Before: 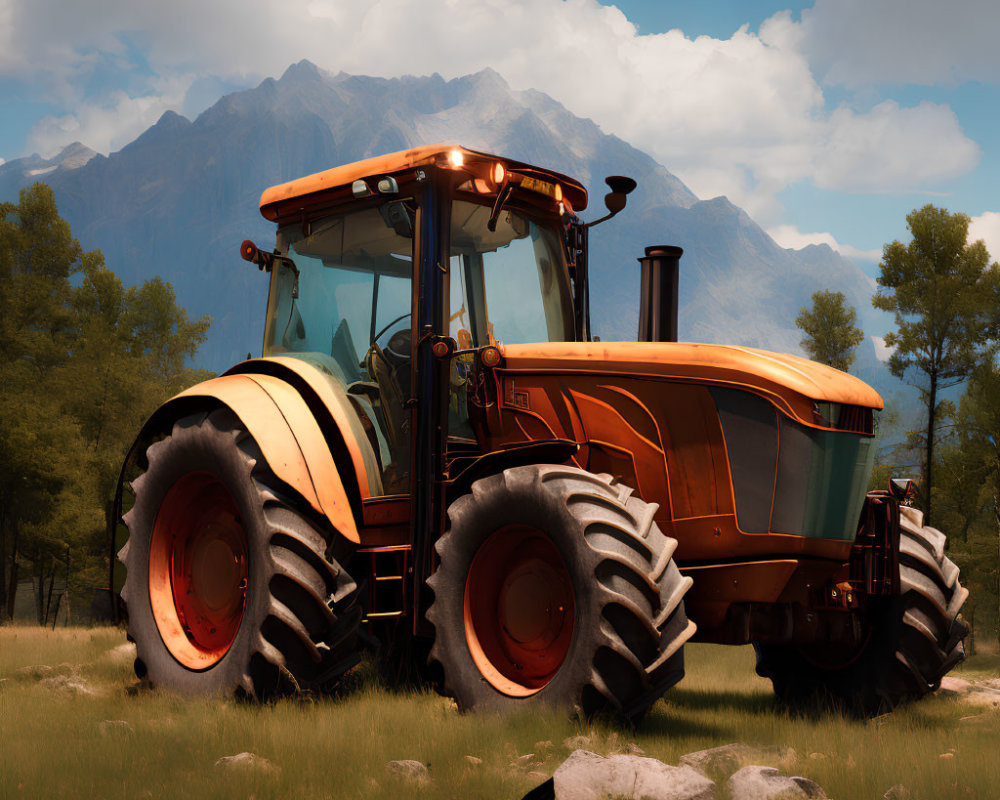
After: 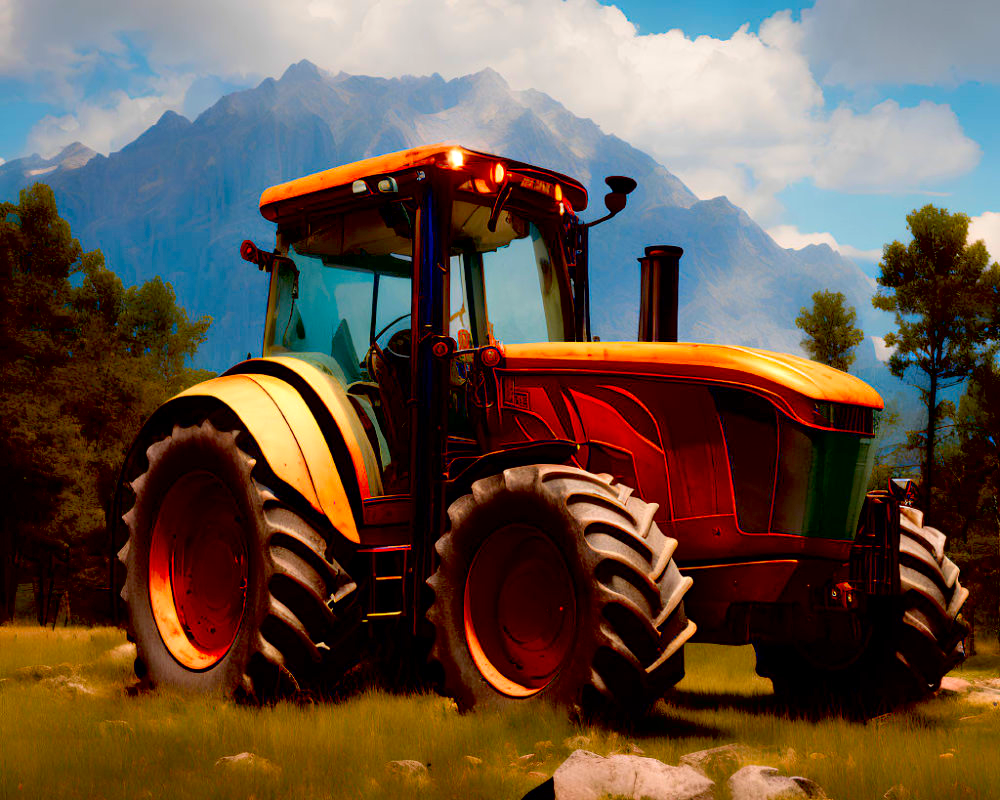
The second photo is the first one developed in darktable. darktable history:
contrast brightness saturation: saturation 0.506
exposure: black level correction 0.026, exposure 0.185 EV, compensate highlight preservation false
